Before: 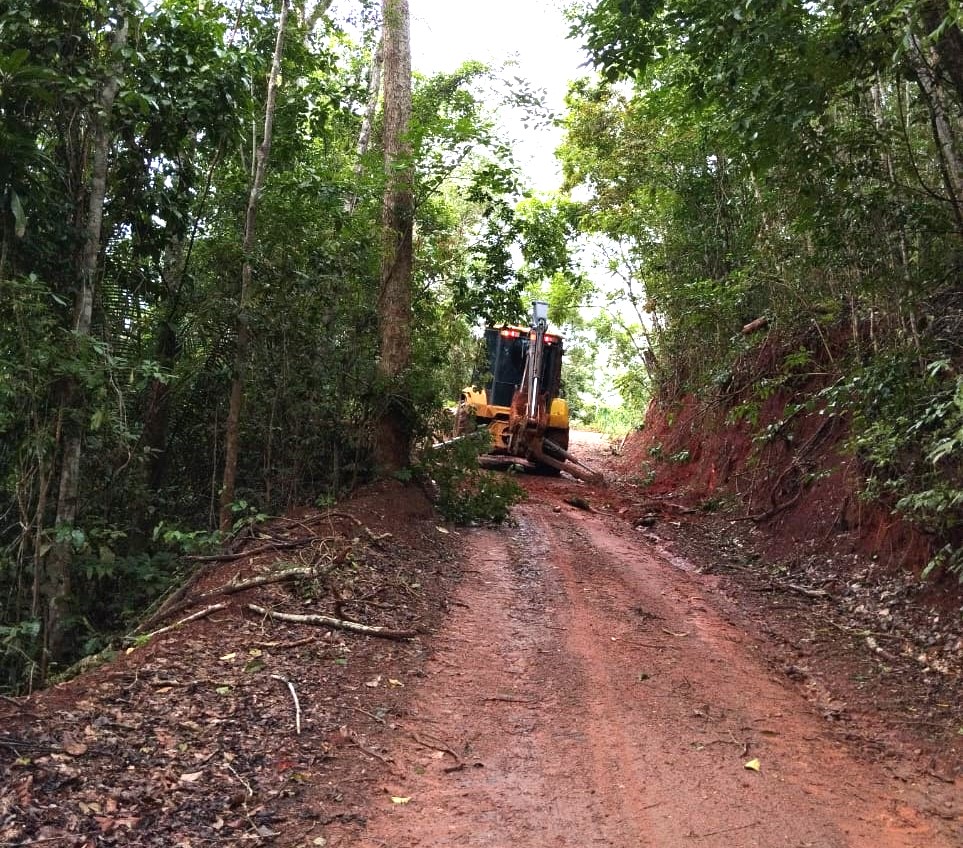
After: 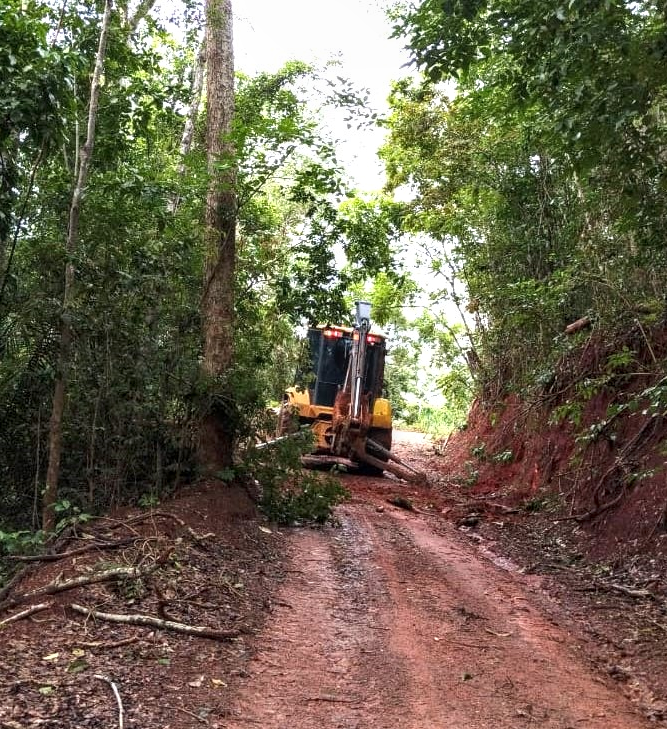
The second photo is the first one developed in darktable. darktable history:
local contrast: on, module defaults
crop: left 18.479%, right 12.2%, bottom 13.971%
tone equalizer: on, module defaults
